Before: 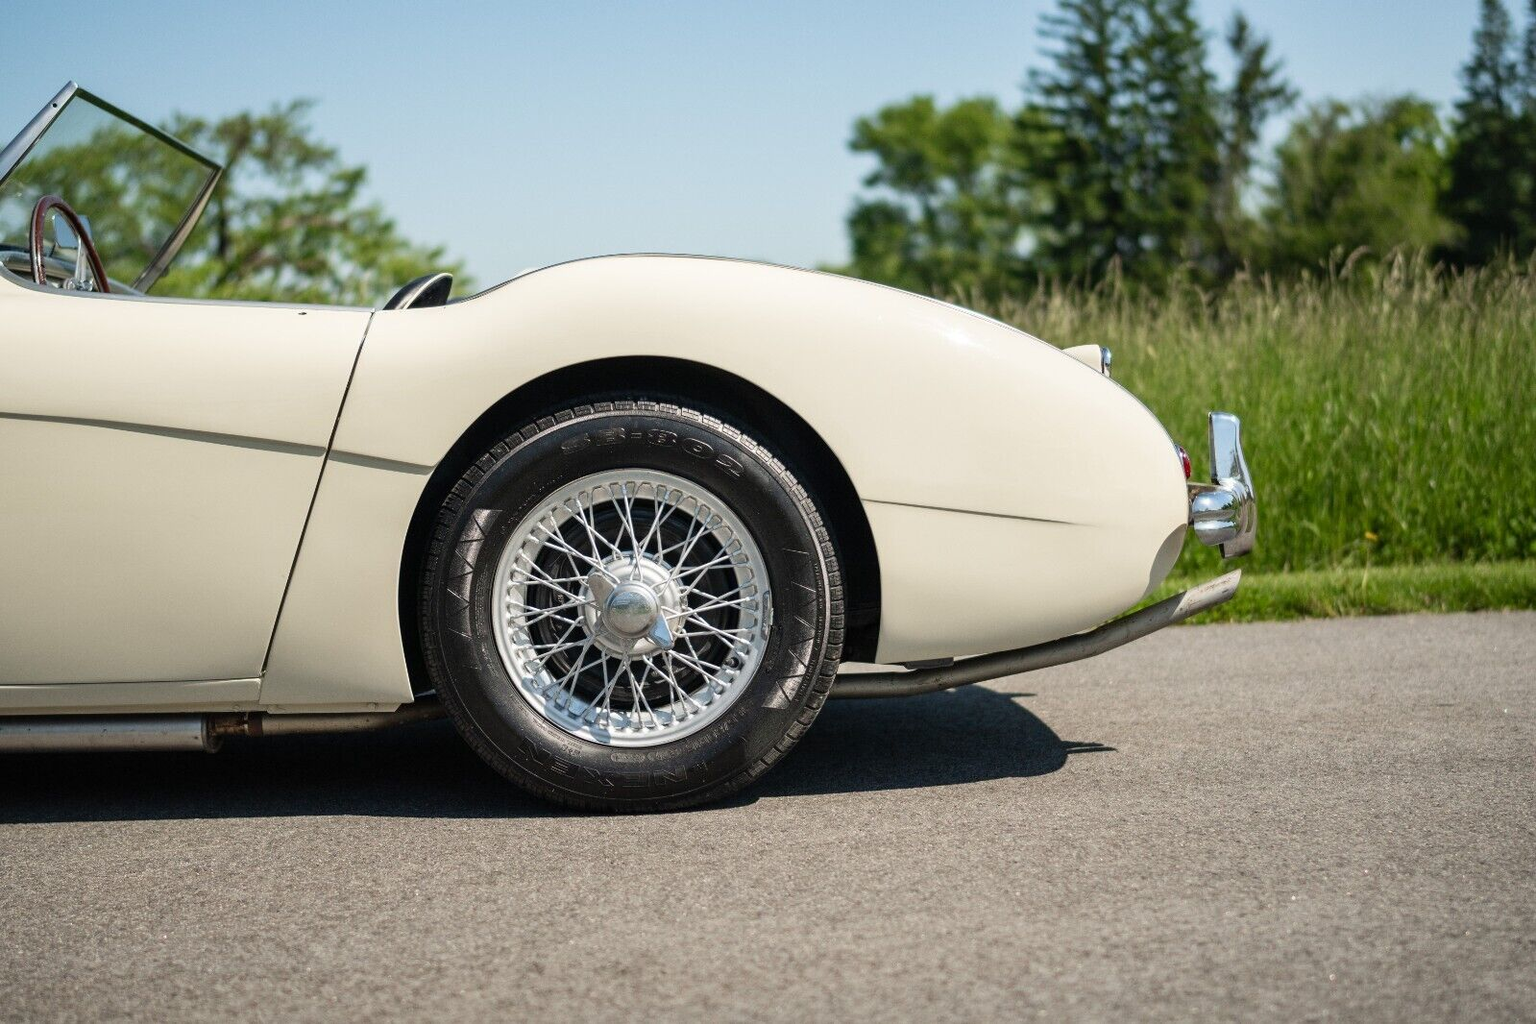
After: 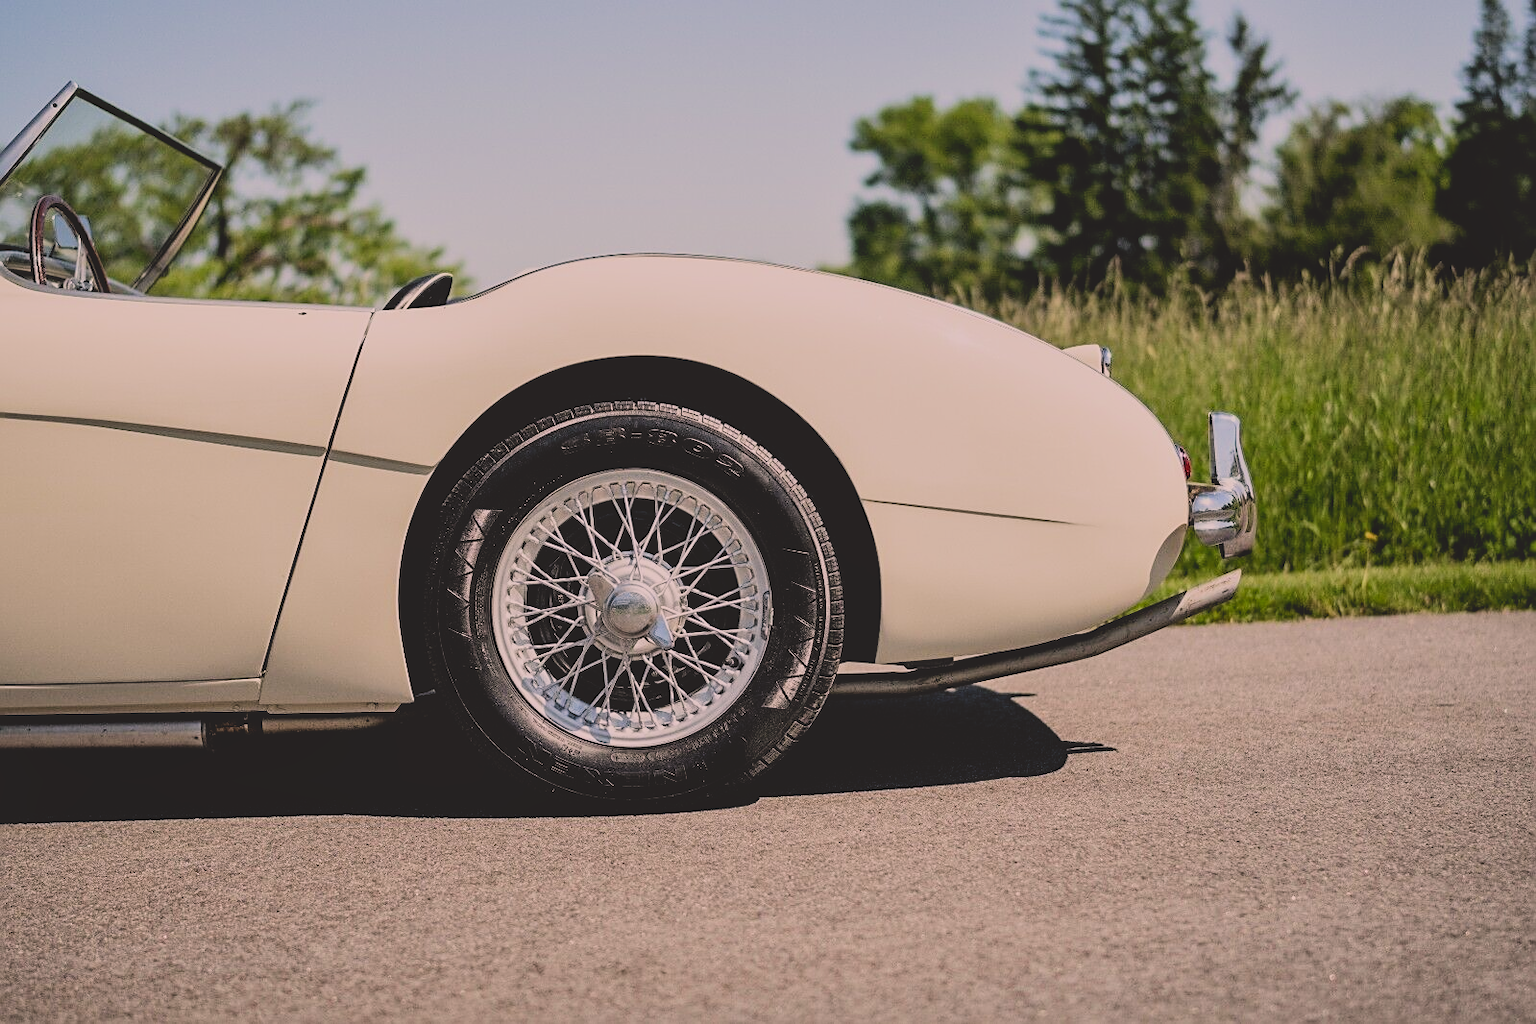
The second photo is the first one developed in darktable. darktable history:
contrast brightness saturation: contrast -0.282
sharpen: on, module defaults
local contrast: mode bilateral grid, contrast 20, coarseness 50, detail 121%, midtone range 0.2
color correction: highlights a* 12.24, highlights b* 5.41
filmic rgb: black relative exposure -4.98 EV, white relative exposure 3.99 EV, hardness 2.9, contrast 1.389
